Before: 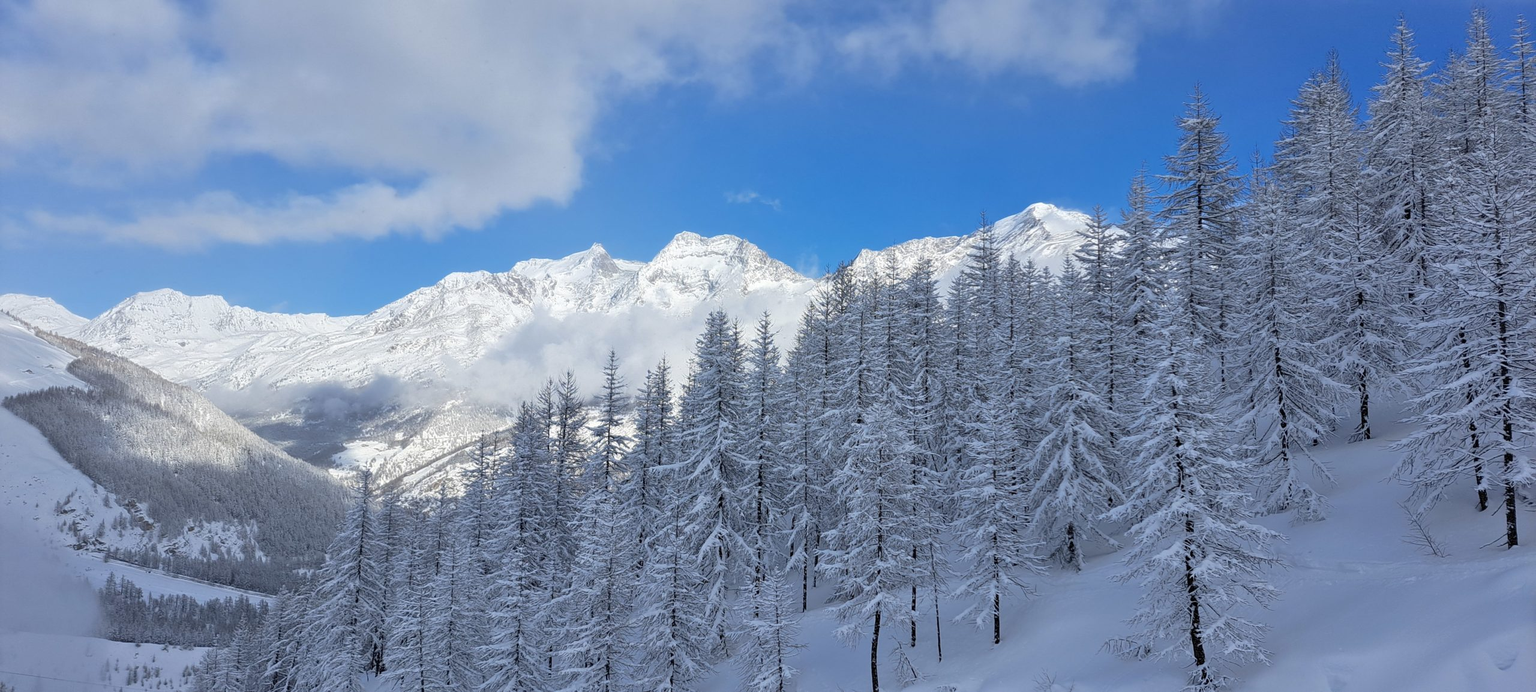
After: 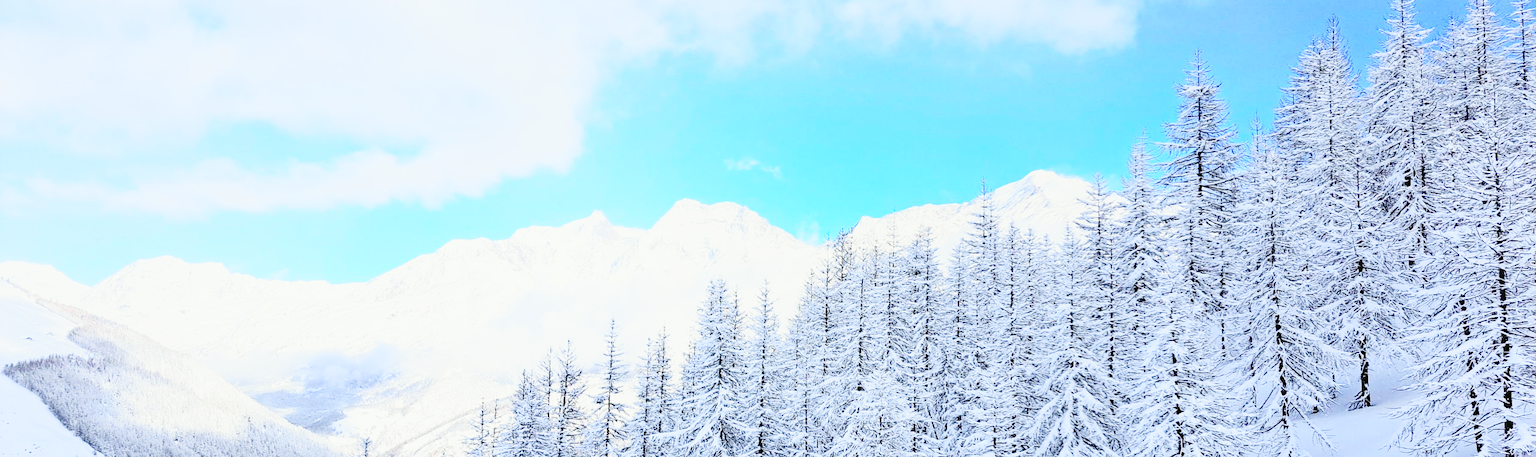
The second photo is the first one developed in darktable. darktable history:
base curve: curves: ch0 [(0, 0.003) (0.001, 0.002) (0.006, 0.004) (0.02, 0.022) (0.048, 0.086) (0.094, 0.234) (0.162, 0.431) (0.258, 0.629) (0.385, 0.8) (0.548, 0.918) (0.751, 0.988) (1, 1)], preserve colors none
shadows and highlights: shadows 0.799, highlights 40.31
tone curve: curves: ch0 [(0, 0.023) (0.113, 0.081) (0.204, 0.197) (0.498, 0.608) (0.709, 0.819) (0.984, 0.961)]; ch1 [(0, 0) (0.172, 0.123) (0.317, 0.272) (0.414, 0.382) (0.476, 0.479) (0.505, 0.501) (0.528, 0.54) (0.618, 0.647) (0.709, 0.764) (1, 1)]; ch2 [(0, 0) (0.411, 0.424) (0.492, 0.502) (0.521, 0.521) (0.55, 0.576) (0.686, 0.638) (1, 1)], color space Lab, independent channels, preserve colors none
haze removal: compatibility mode true, adaptive false
crop and rotate: top 4.773%, bottom 29.083%
